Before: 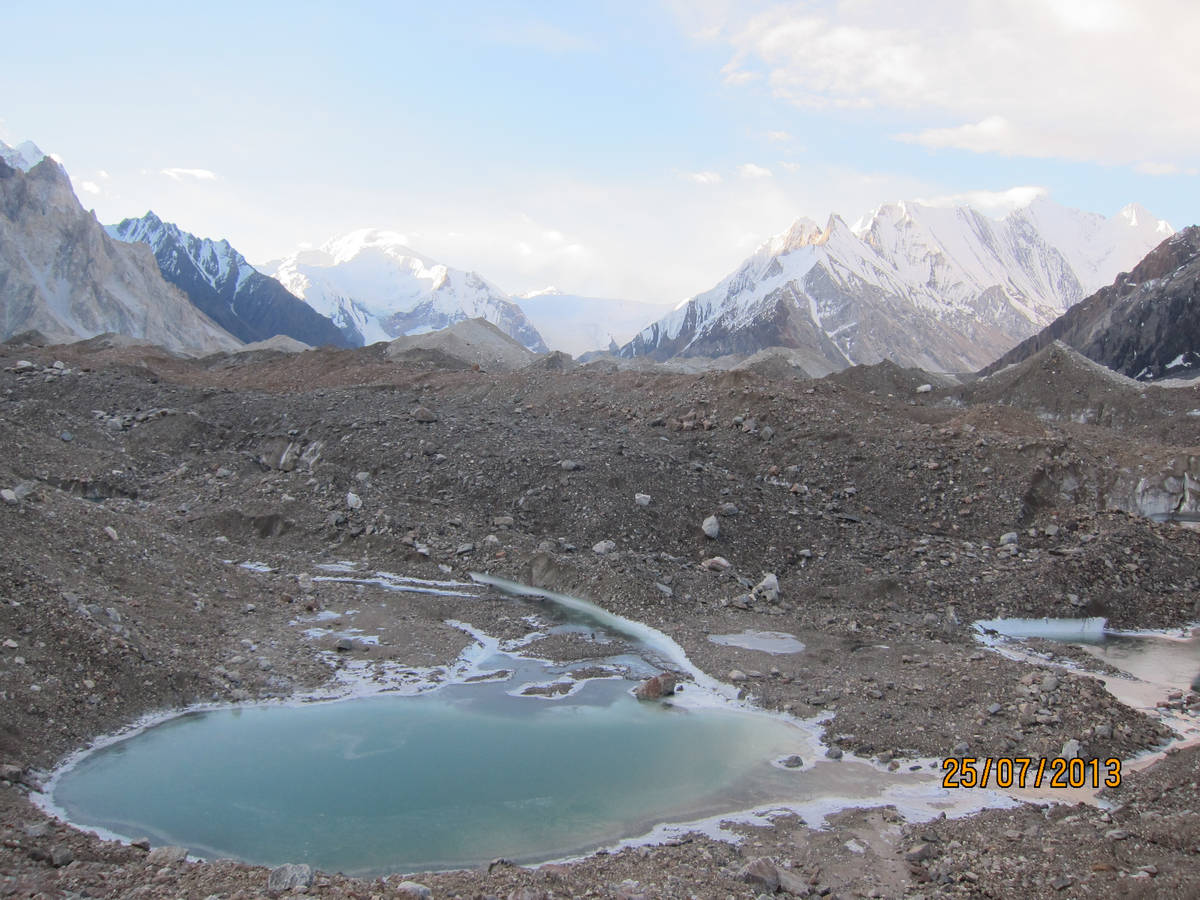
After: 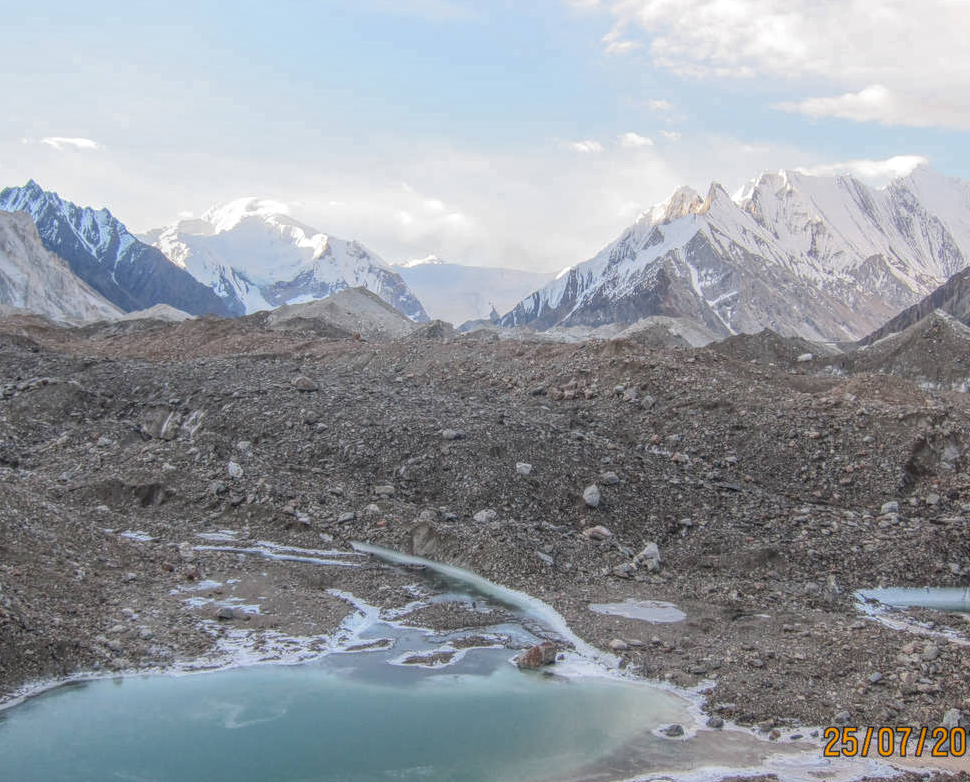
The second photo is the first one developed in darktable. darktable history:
crop: left 9.929%, top 3.475%, right 9.188%, bottom 9.529%
local contrast: highlights 20%, shadows 30%, detail 200%, midtone range 0.2
